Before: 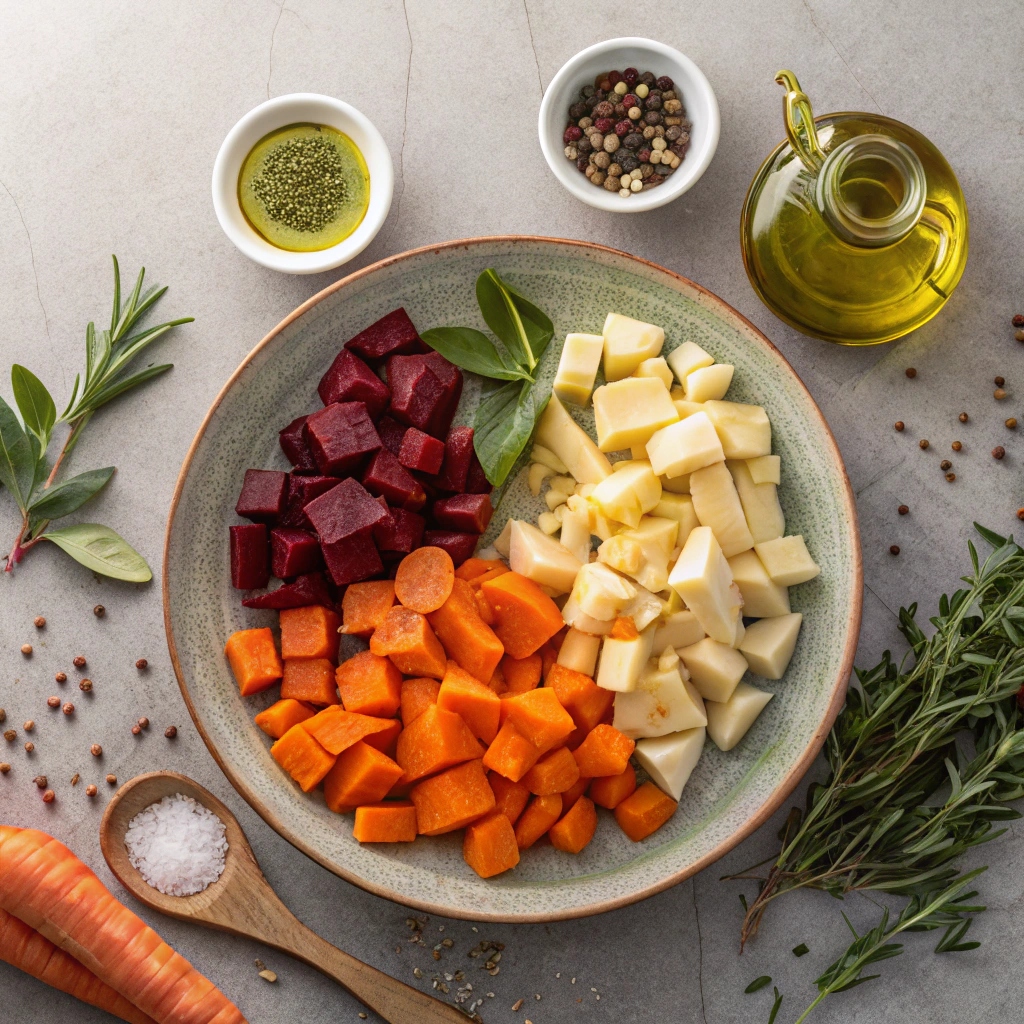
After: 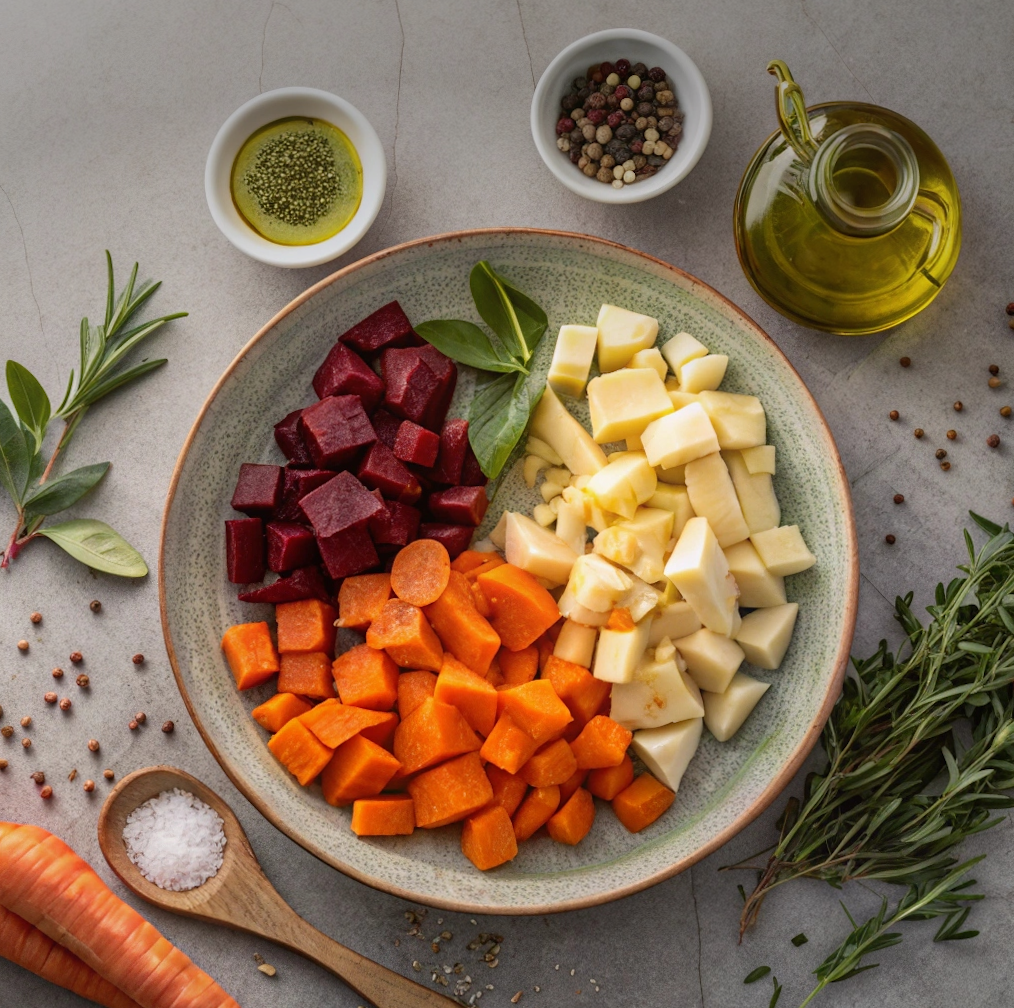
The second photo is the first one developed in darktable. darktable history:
rotate and perspective: rotation -0.45°, automatic cropping original format, crop left 0.008, crop right 0.992, crop top 0.012, crop bottom 0.988
vignetting: fall-off start 97.52%, fall-off radius 100%, brightness -0.574, saturation 0, center (-0.027, 0.404), width/height ratio 1.368, unbound false
